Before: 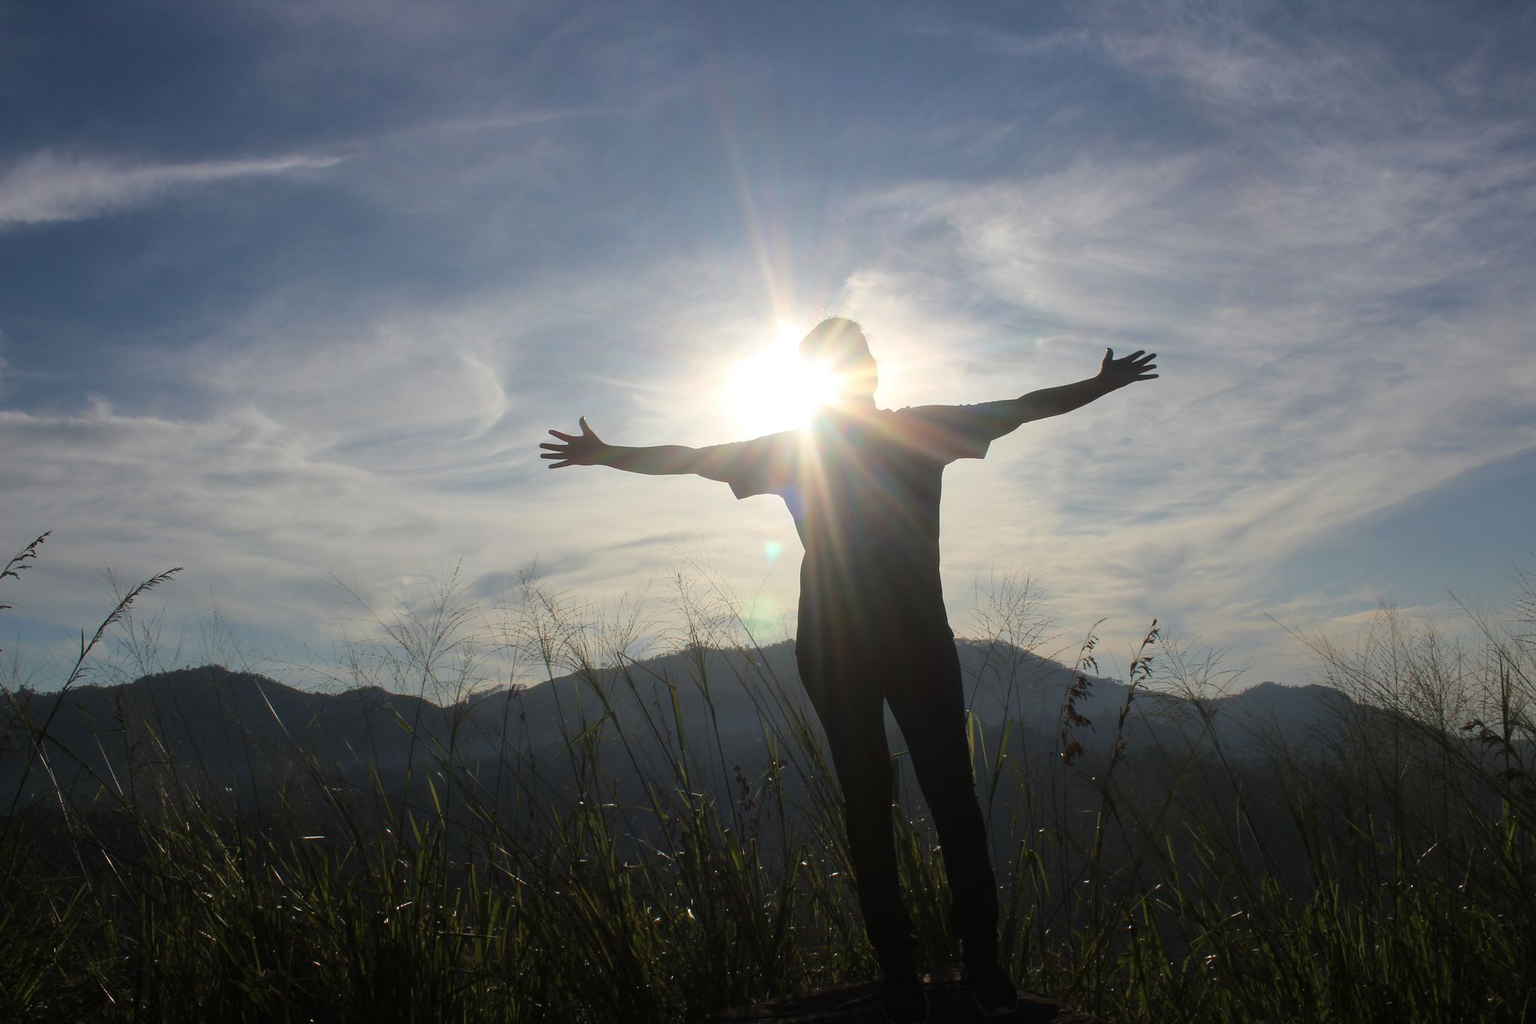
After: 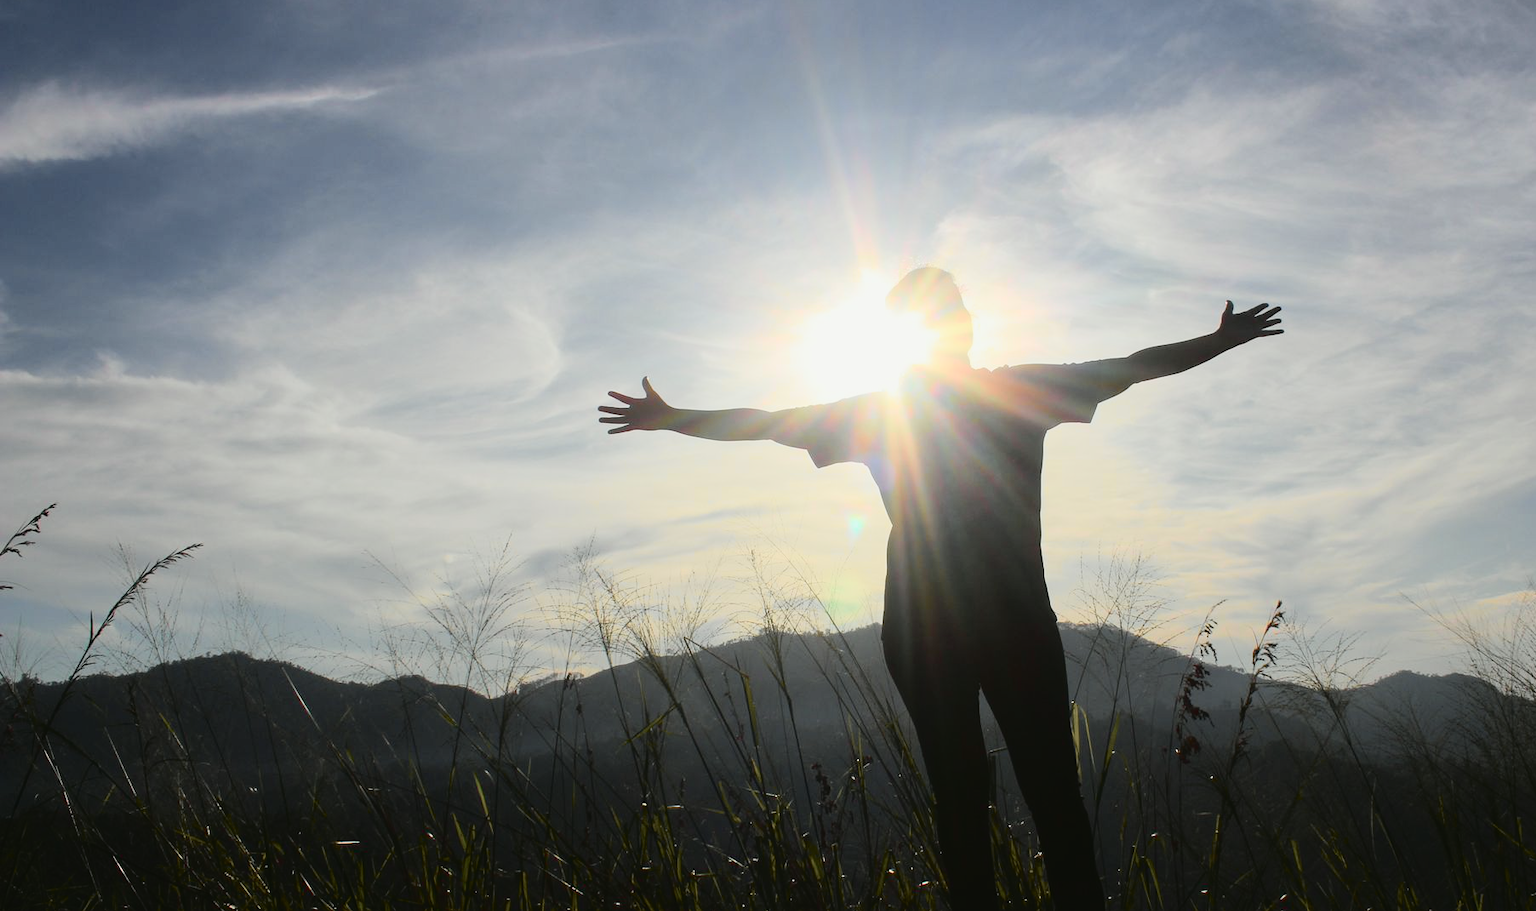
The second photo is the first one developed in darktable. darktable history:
crop: top 7.552%, right 9.722%, bottom 12.037%
tone curve: curves: ch0 [(0, 0.023) (0.113, 0.081) (0.204, 0.197) (0.498, 0.608) (0.709, 0.819) (0.984, 0.961)]; ch1 [(0, 0) (0.172, 0.123) (0.317, 0.272) (0.414, 0.382) (0.476, 0.479) (0.505, 0.501) (0.528, 0.54) (0.618, 0.647) (0.709, 0.764) (1, 1)]; ch2 [(0, 0) (0.411, 0.424) (0.492, 0.502) (0.521, 0.521) (0.55, 0.576) (0.686, 0.638) (1, 1)], color space Lab, independent channels, preserve colors none
